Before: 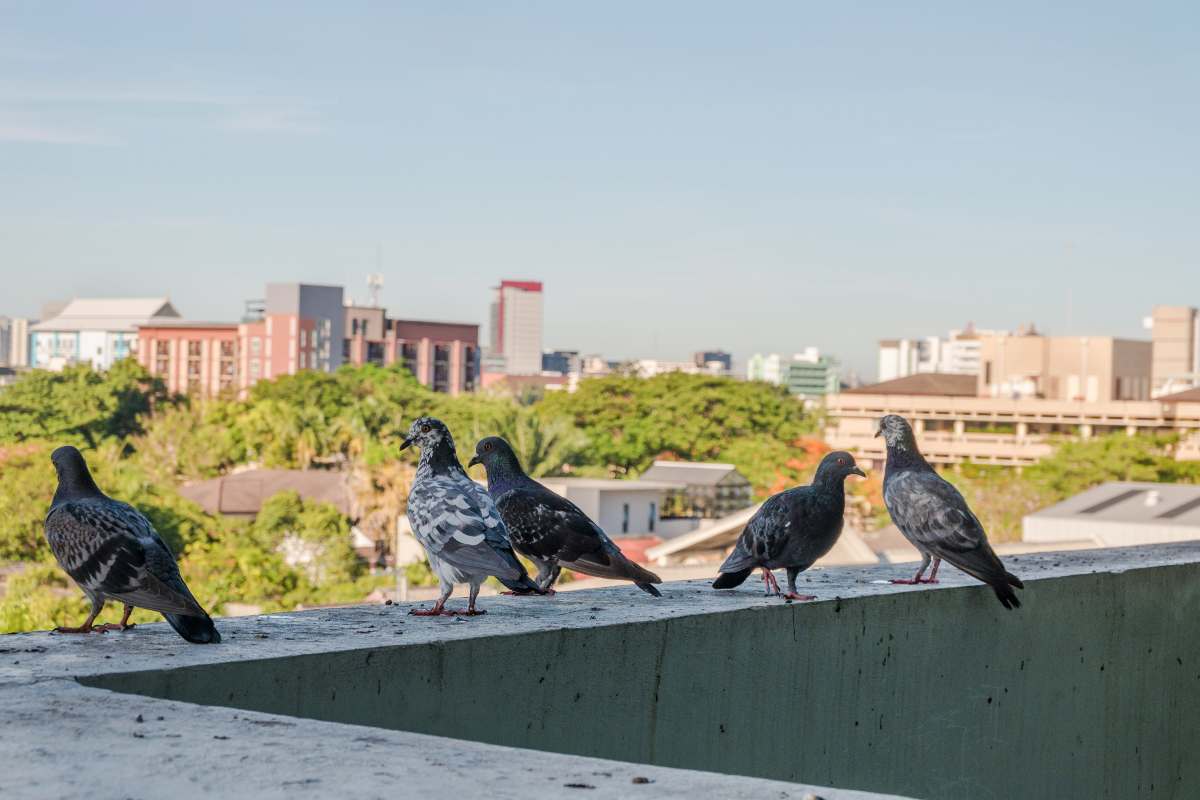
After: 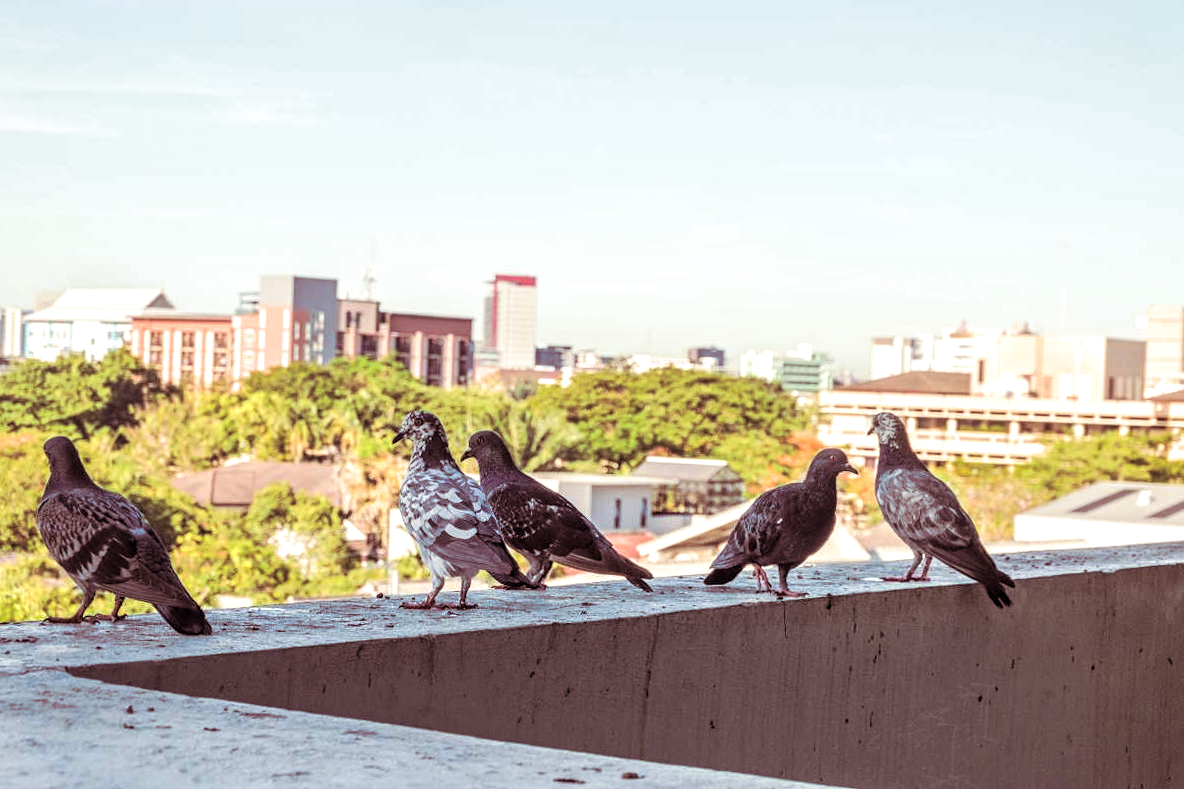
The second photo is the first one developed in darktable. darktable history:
crop and rotate: angle -0.5°
contrast equalizer: y [[0.5, 0.5, 0.5, 0.512, 0.552, 0.62], [0.5 ×6], [0.5 ×4, 0.504, 0.553], [0 ×6], [0 ×6]]
split-toning: on, module defaults
exposure: exposure 0.574 EV, compensate highlight preservation false
